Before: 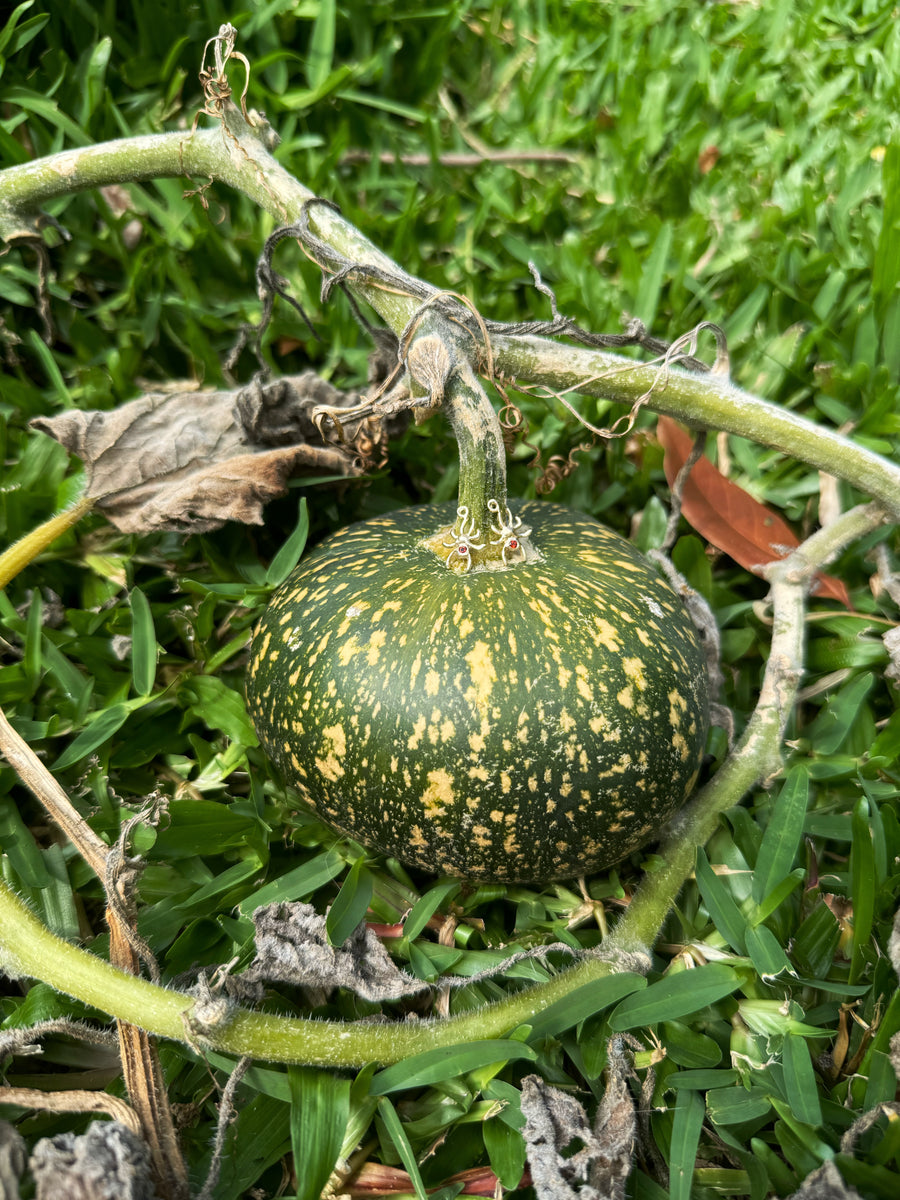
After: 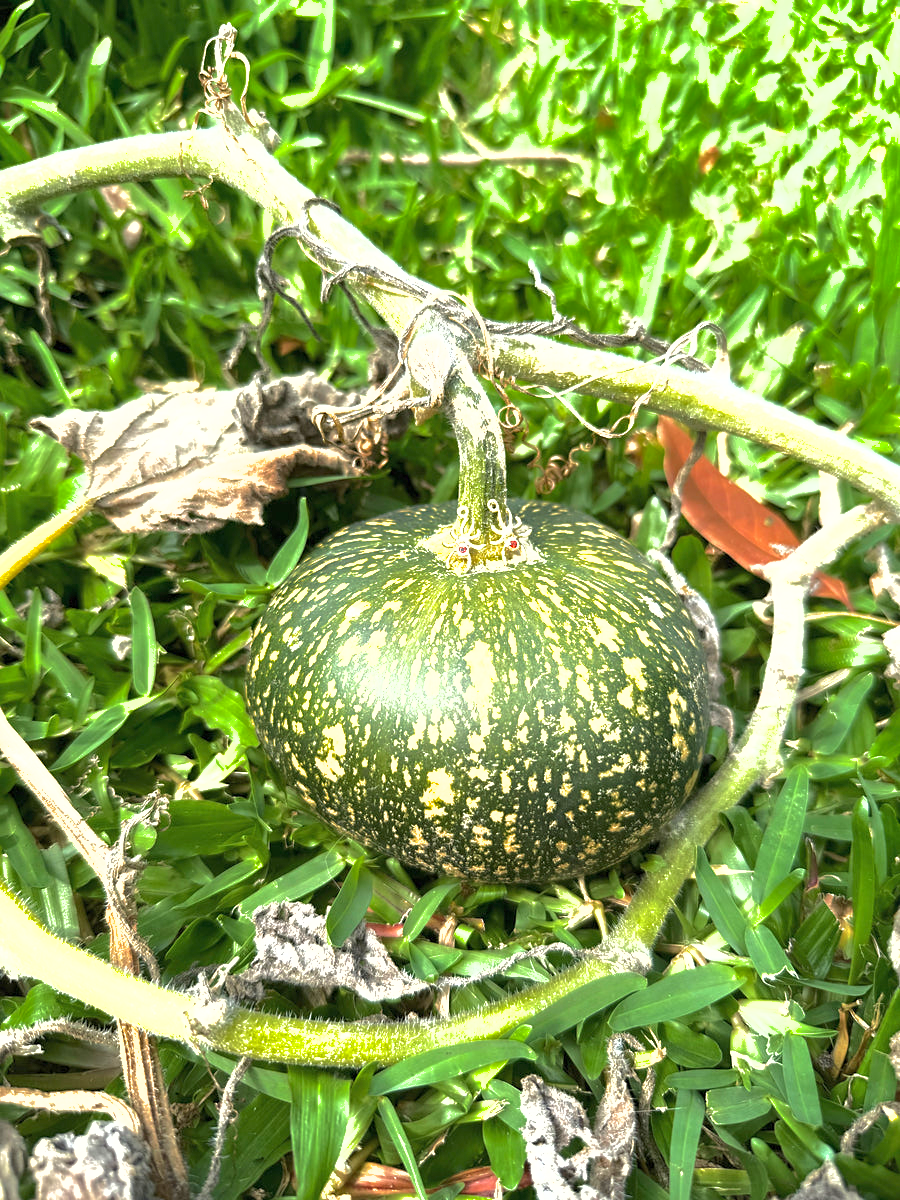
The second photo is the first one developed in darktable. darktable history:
exposure: black level correction 0, exposure 1.326 EV, compensate exposure bias true, compensate highlight preservation false
sharpen: amount 0.201
shadows and highlights: shadows 40.28, highlights -59.93, highlights color adjustment 41.37%
